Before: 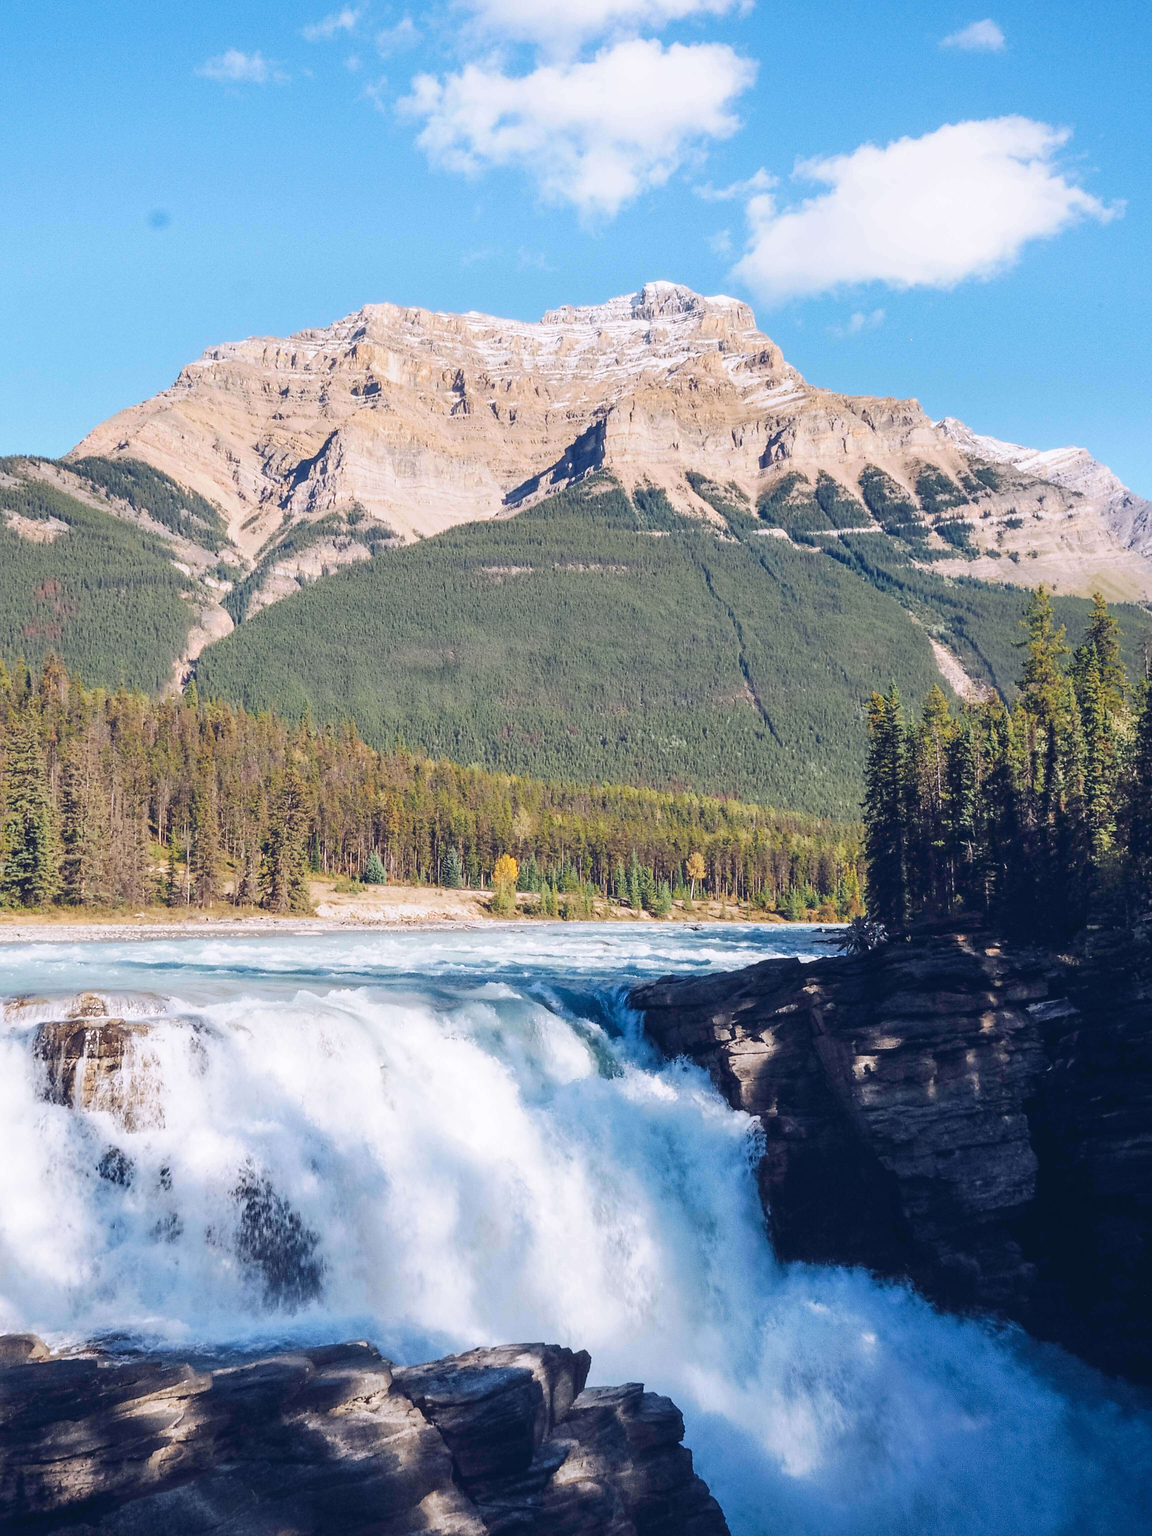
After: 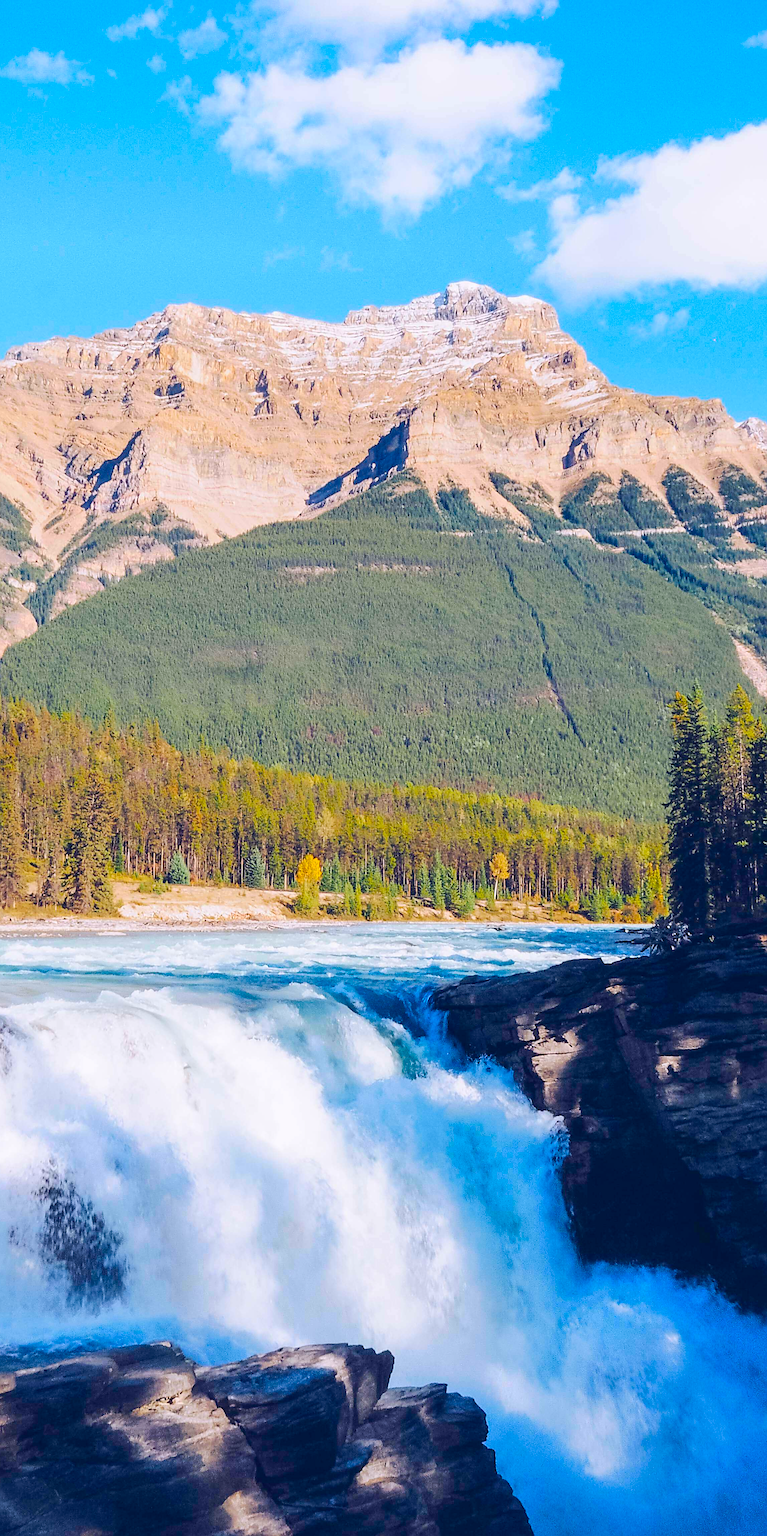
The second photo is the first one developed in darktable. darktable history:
crop: left 17.106%, right 16.31%
exposure: exposure -0.046 EV, compensate highlight preservation false
color balance rgb: power › hue 308.3°, linear chroma grading › global chroma 15.325%, perceptual saturation grading › global saturation 25.839%, perceptual brilliance grading › mid-tones 10.59%, perceptual brilliance grading › shadows 14.299%, global vibrance 14.77%
tone curve: curves: ch0 [(0, 0) (0.003, 0.003) (0.011, 0.011) (0.025, 0.024) (0.044, 0.043) (0.069, 0.068) (0.1, 0.098) (0.136, 0.133) (0.177, 0.174) (0.224, 0.22) (0.277, 0.272) (0.335, 0.329) (0.399, 0.391) (0.468, 0.459) (0.543, 0.545) (0.623, 0.625) (0.709, 0.711) (0.801, 0.802) (0.898, 0.898) (1, 1)], preserve colors none
sharpen: radius 1.934
